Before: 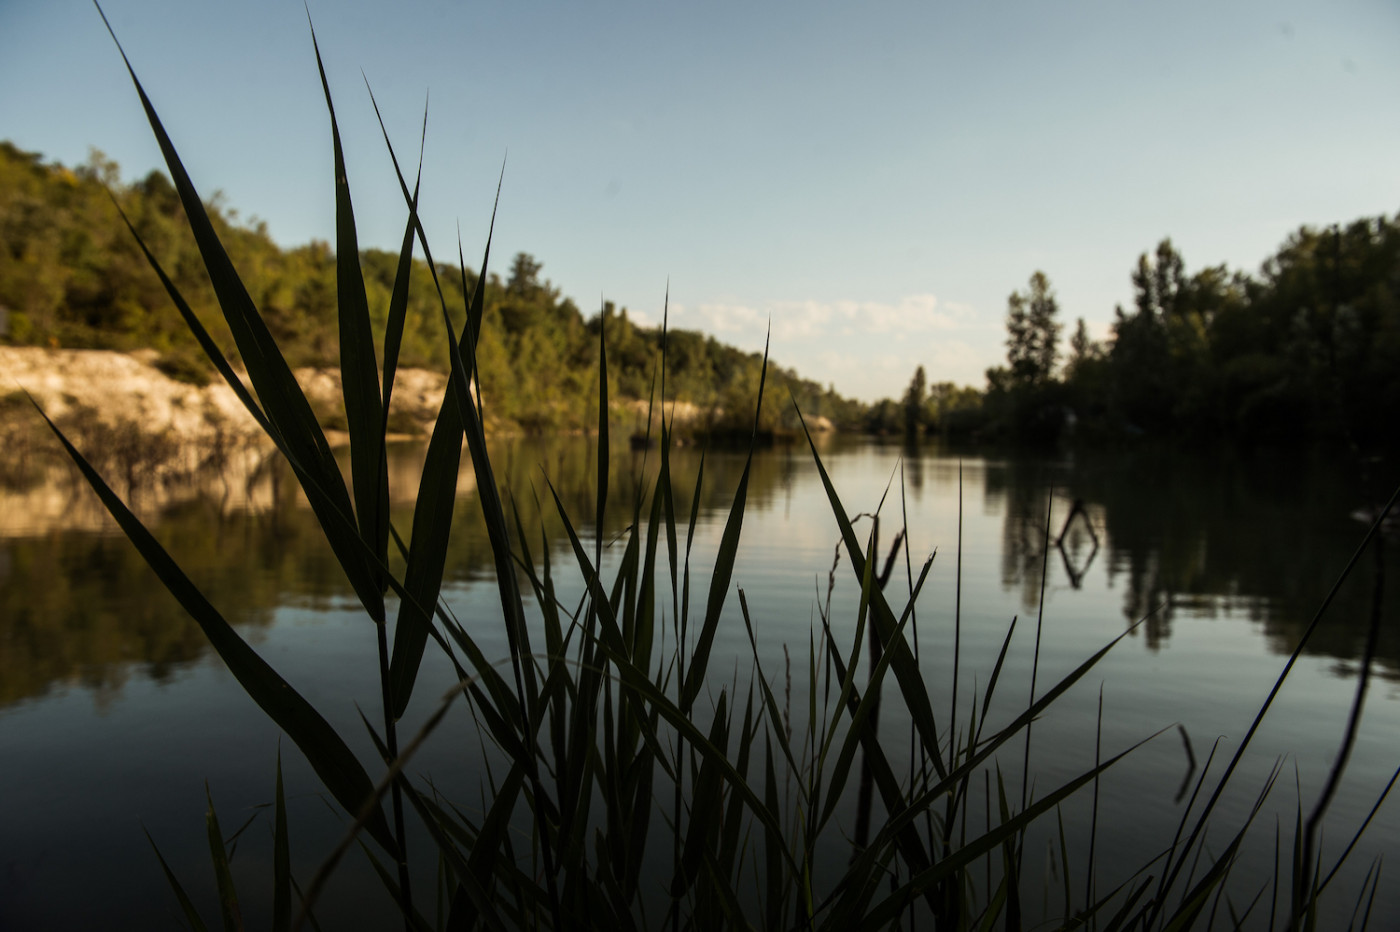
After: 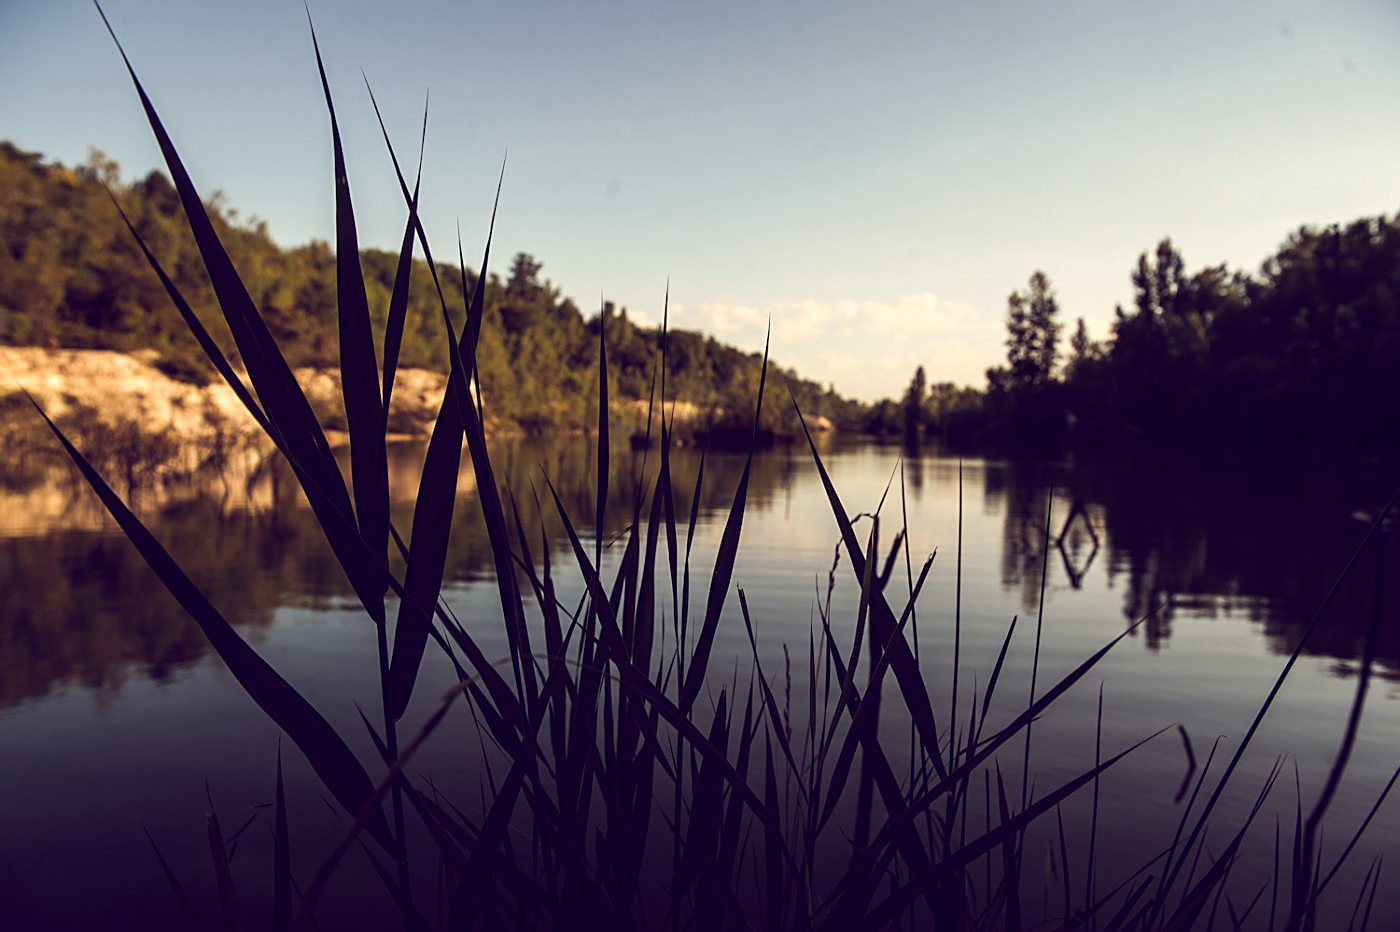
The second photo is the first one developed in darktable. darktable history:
color balance: lift [1.001, 0.997, 0.99, 1.01], gamma [1.007, 1, 0.975, 1.025], gain [1, 1.065, 1.052, 0.935], contrast 13.25%
sharpen: on, module defaults
